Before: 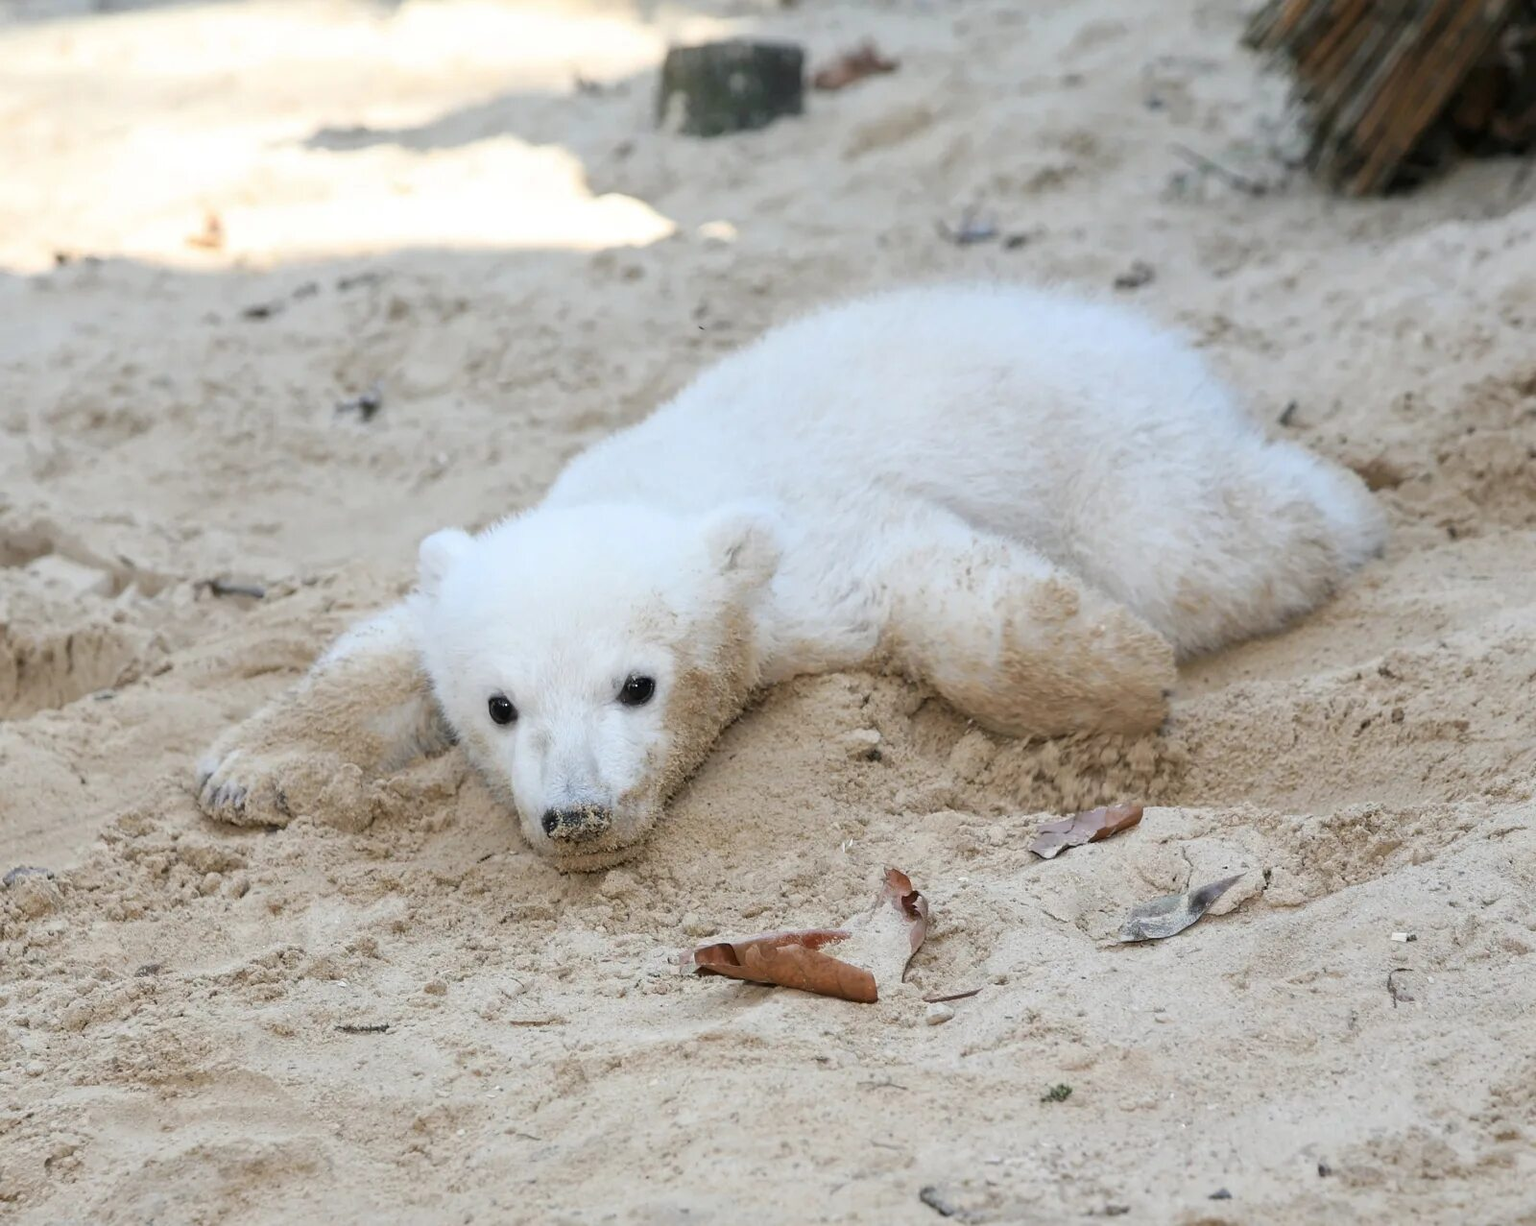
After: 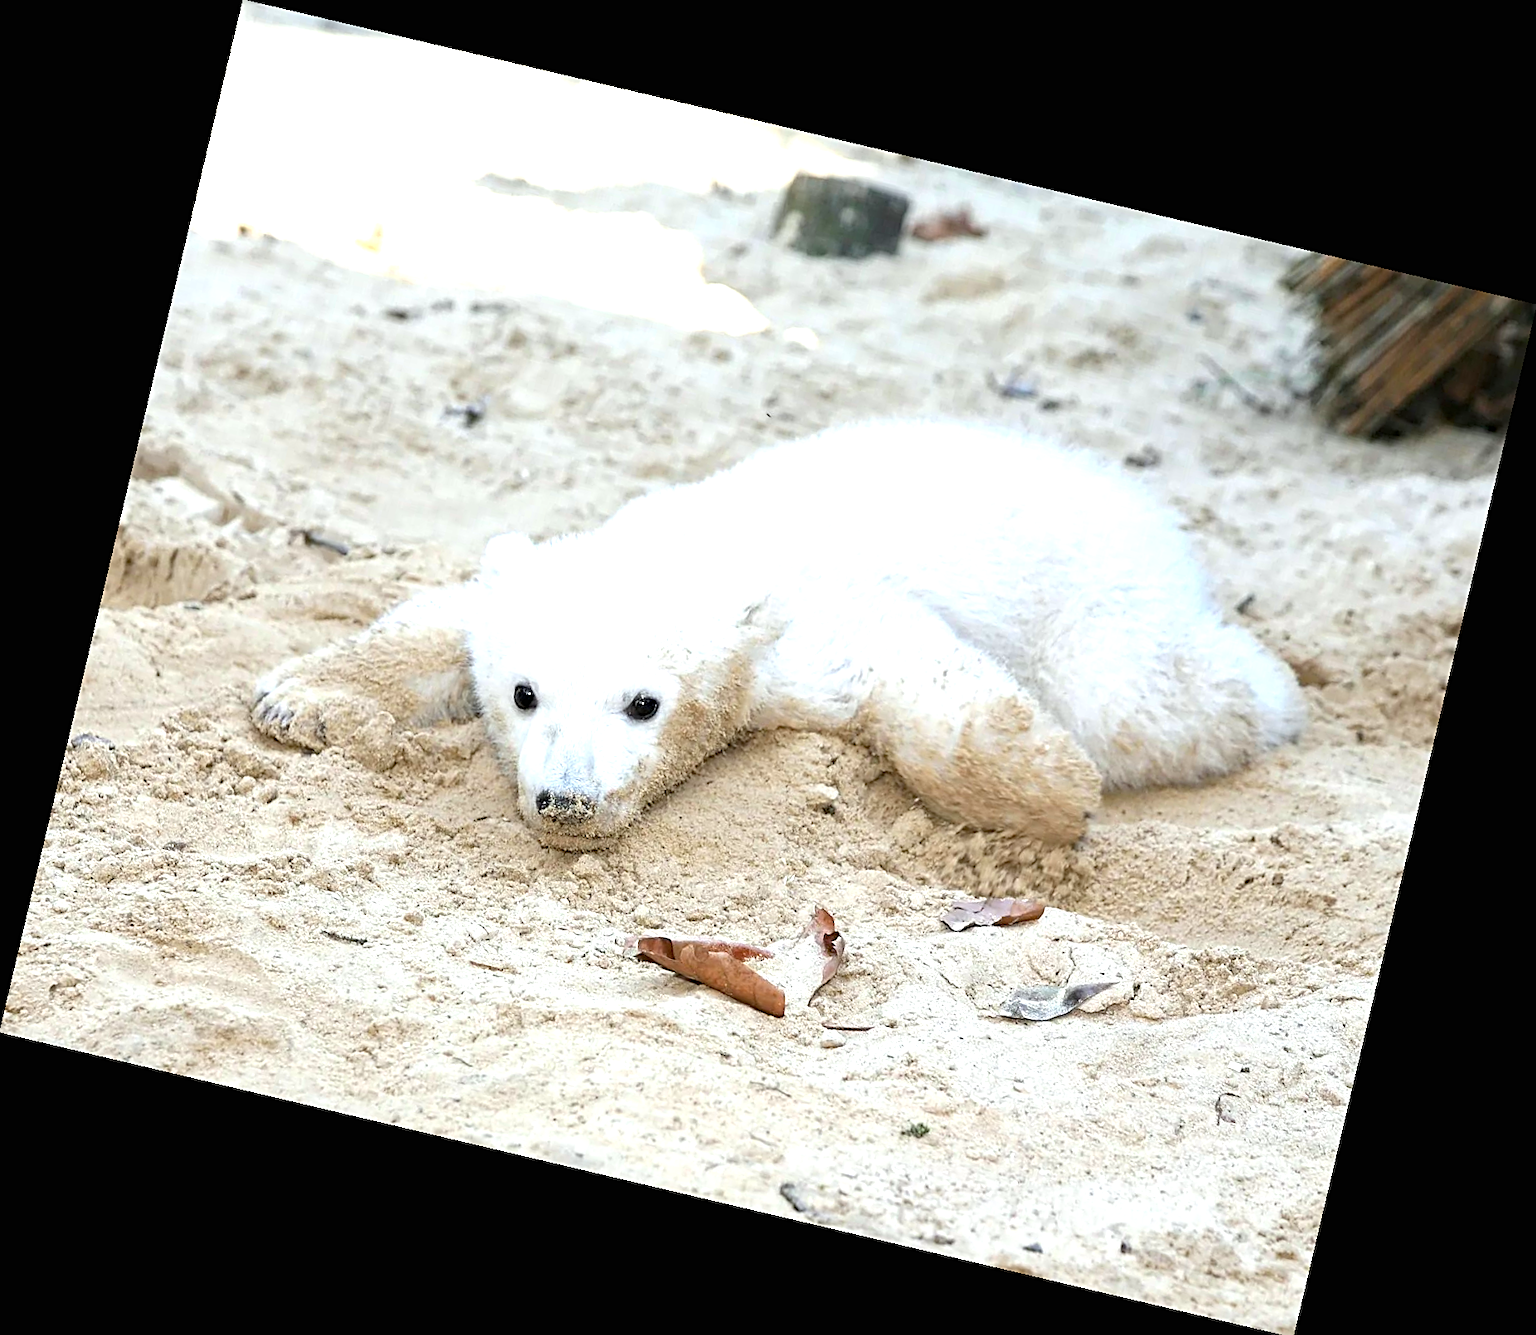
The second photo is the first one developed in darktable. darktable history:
exposure: black level correction 0, exposure 1 EV, compensate exposure bias true, compensate highlight preservation false
white balance: red 0.978, blue 0.999
sharpen: on, module defaults
rotate and perspective: rotation 13.27°, automatic cropping off
haze removal: compatibility mode true, adaptive false
